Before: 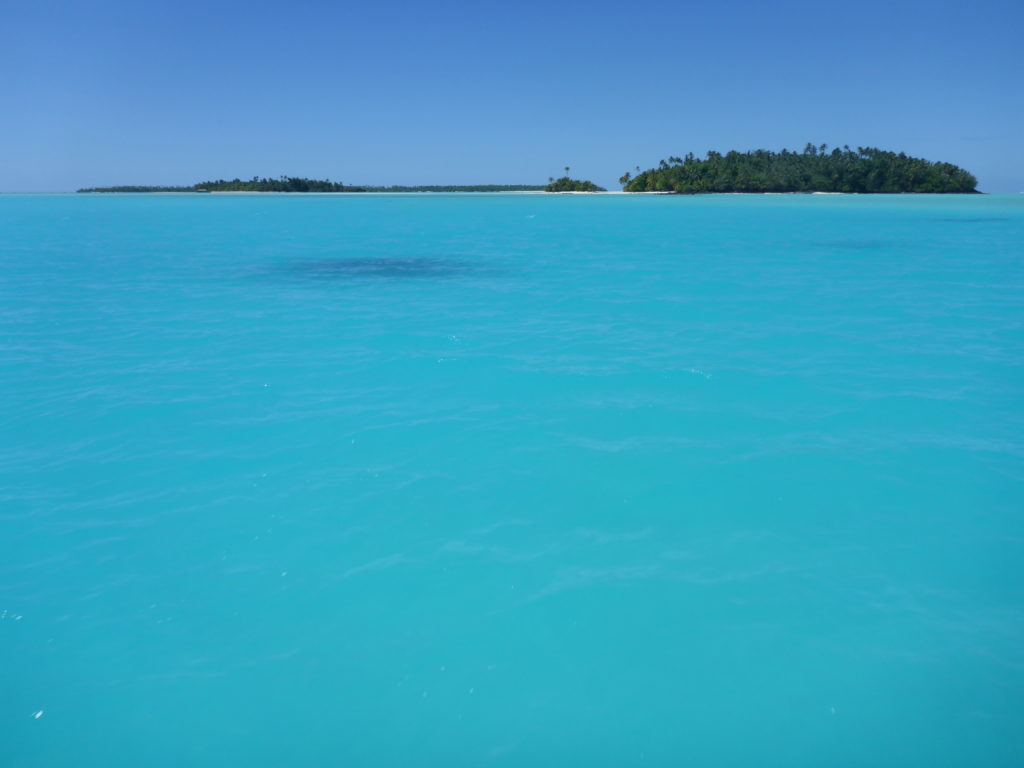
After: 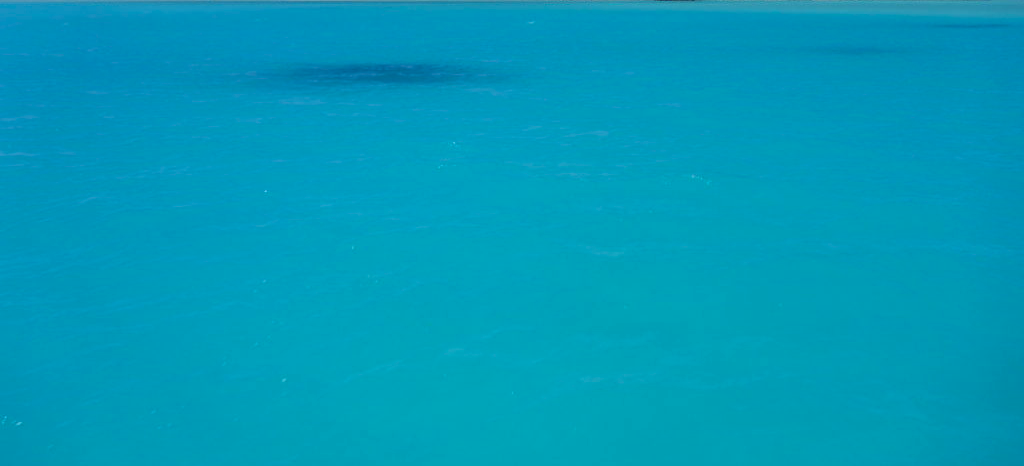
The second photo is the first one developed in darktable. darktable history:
contrast brightness saturation: contrast 0.07, brightness -0.13, saturation 0.06
white balance: red 0.978, blue 0.999
crop and rotate: top 25.357%, bottom 13.942%
